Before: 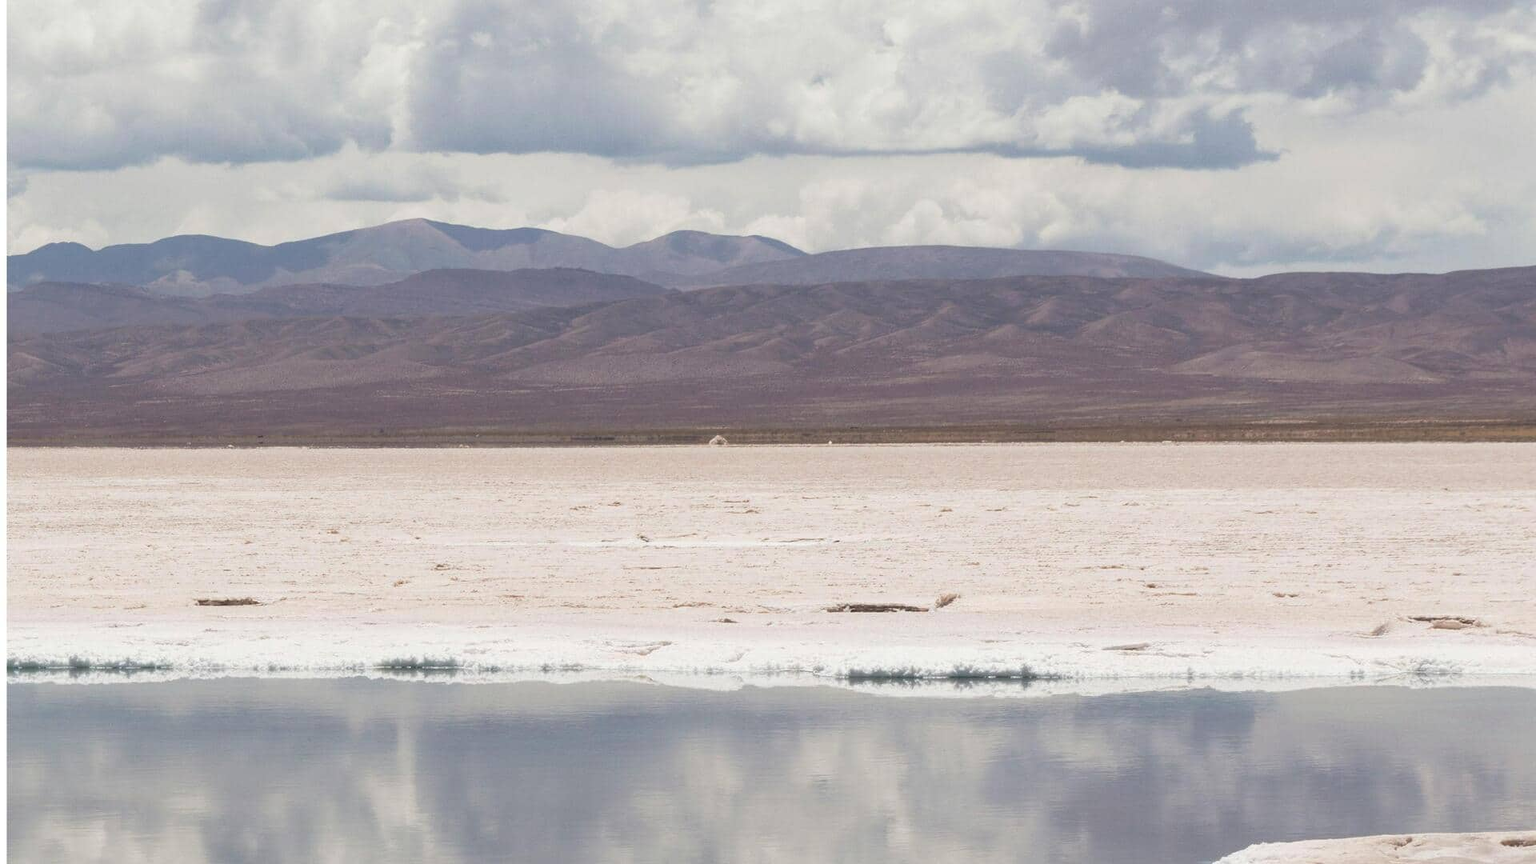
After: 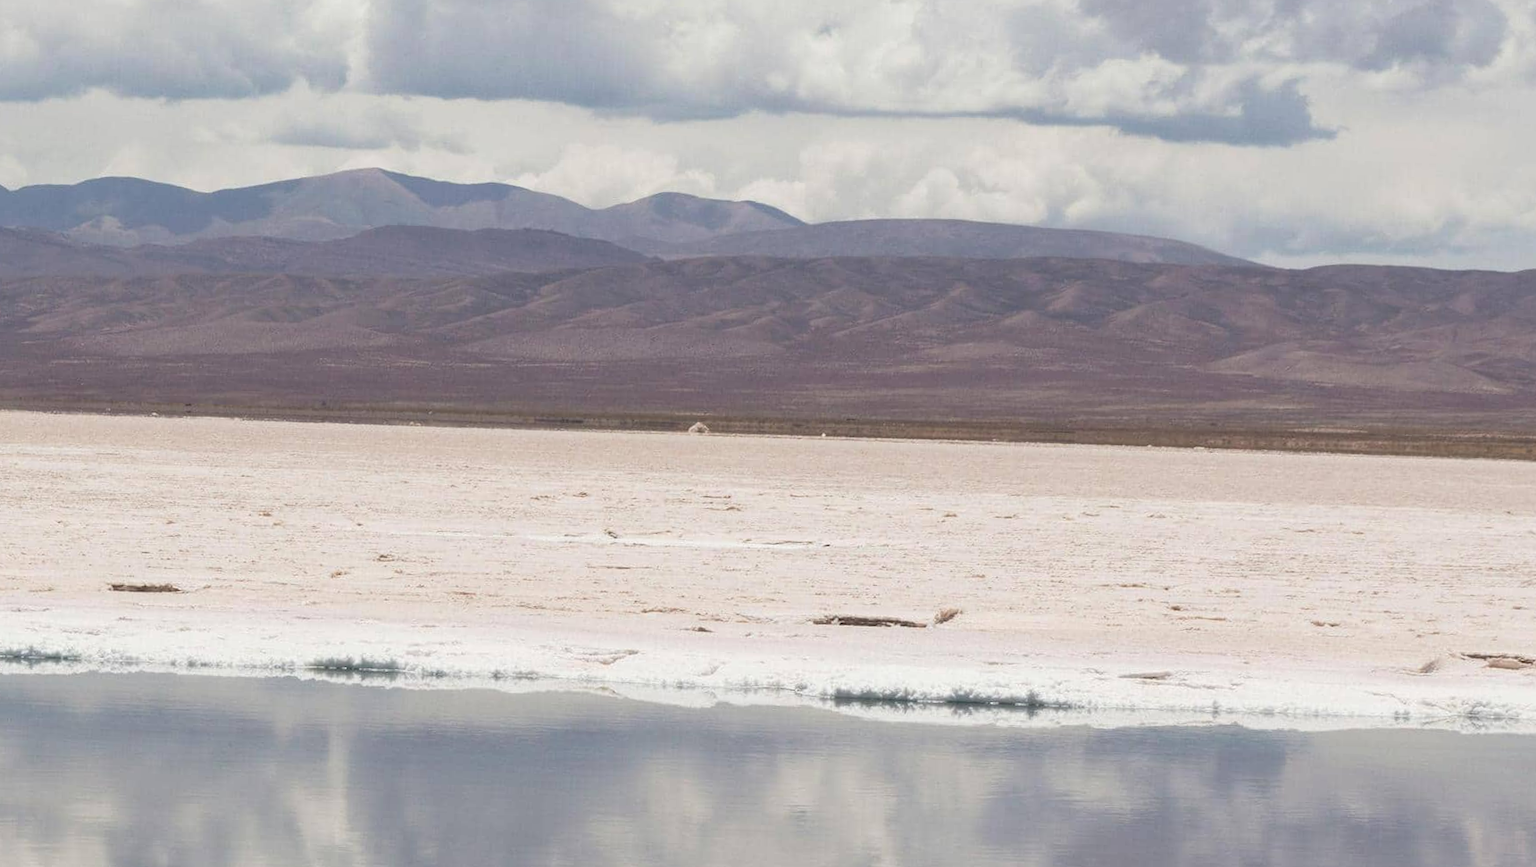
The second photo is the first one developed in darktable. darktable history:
crop and rotate: angle -2.12°, left 3.139%, top 3.586%, right 1.403%, bottom 0.594%
